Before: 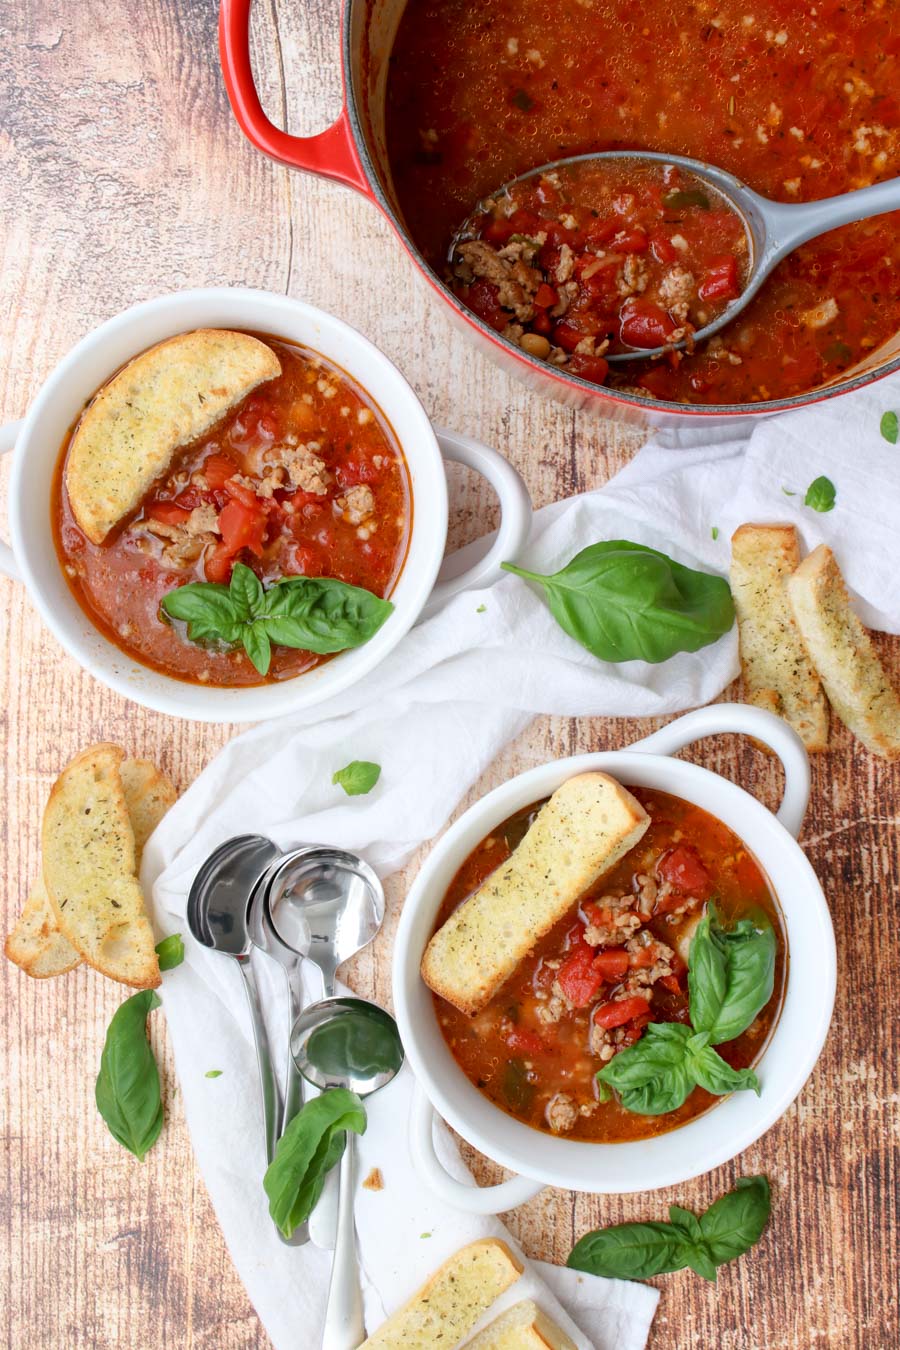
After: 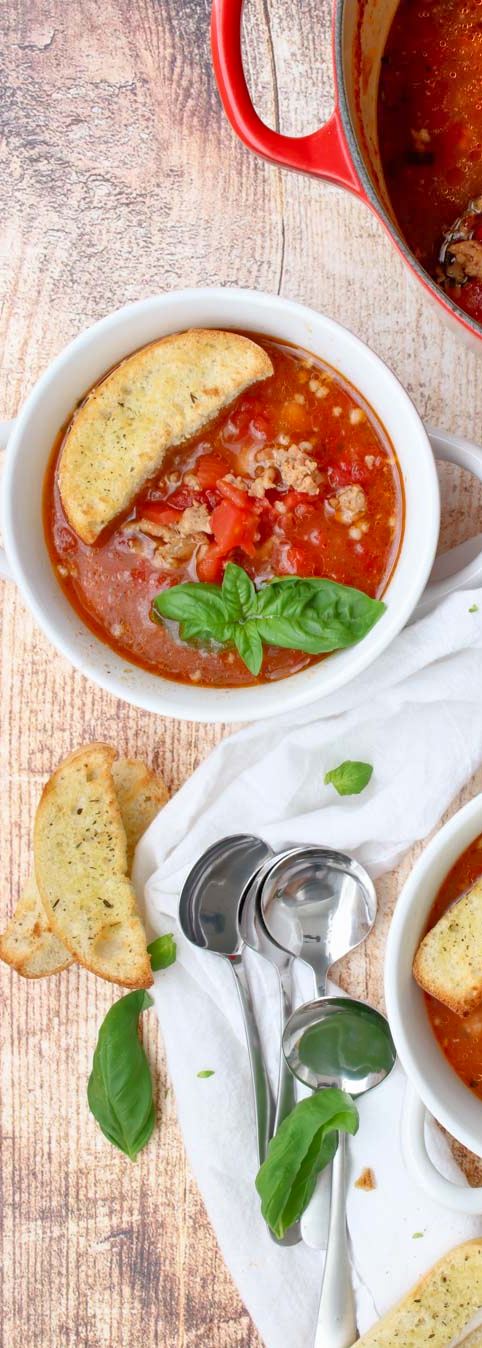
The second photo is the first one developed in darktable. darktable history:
crop: left 0.893%, right 45.465%, bottom 0.082%
contrast brightness saturation: contrast -0.013, brightness -0.012, saturation 0.035
shadows and highlights: shadows 37.78, highlights -28.1, soften with gaussian
tone equalizer: -7 EV 0.144 EV, -6 EV 0.618 EV, -5 EV 1.18 EV, -4 EV 1.33 EV, -3 EV 1.18 EV, -2 EV 0.6 EV, -1 EV 0.167 EV
